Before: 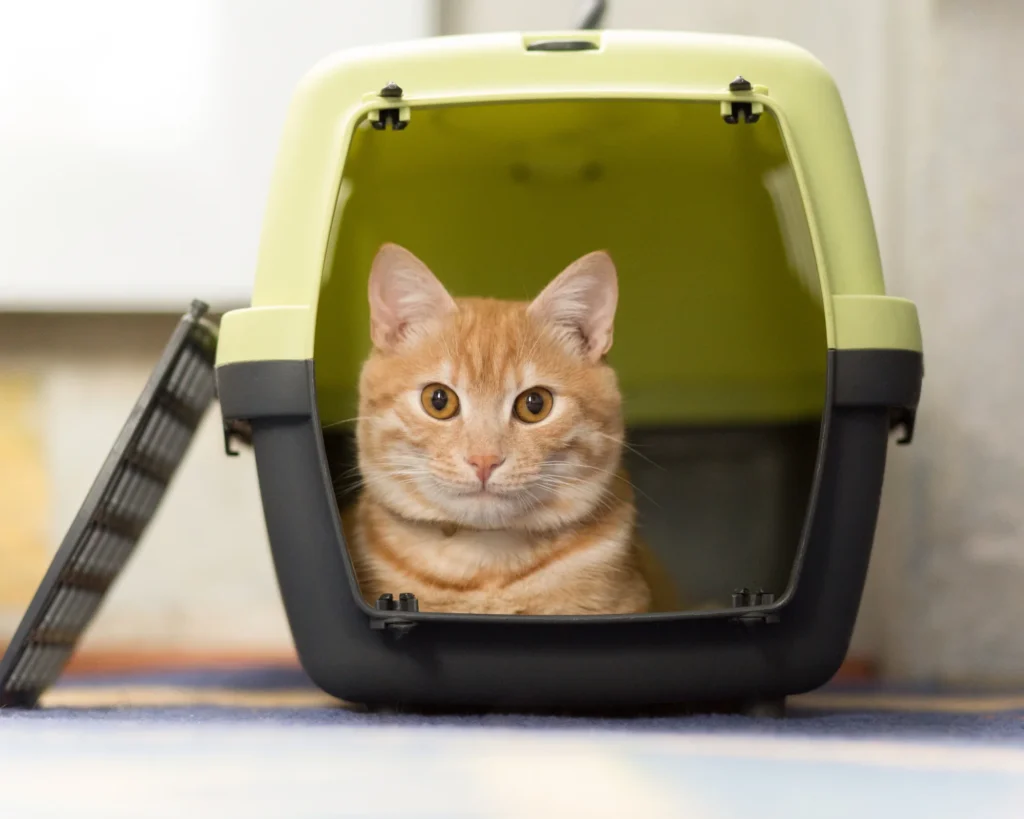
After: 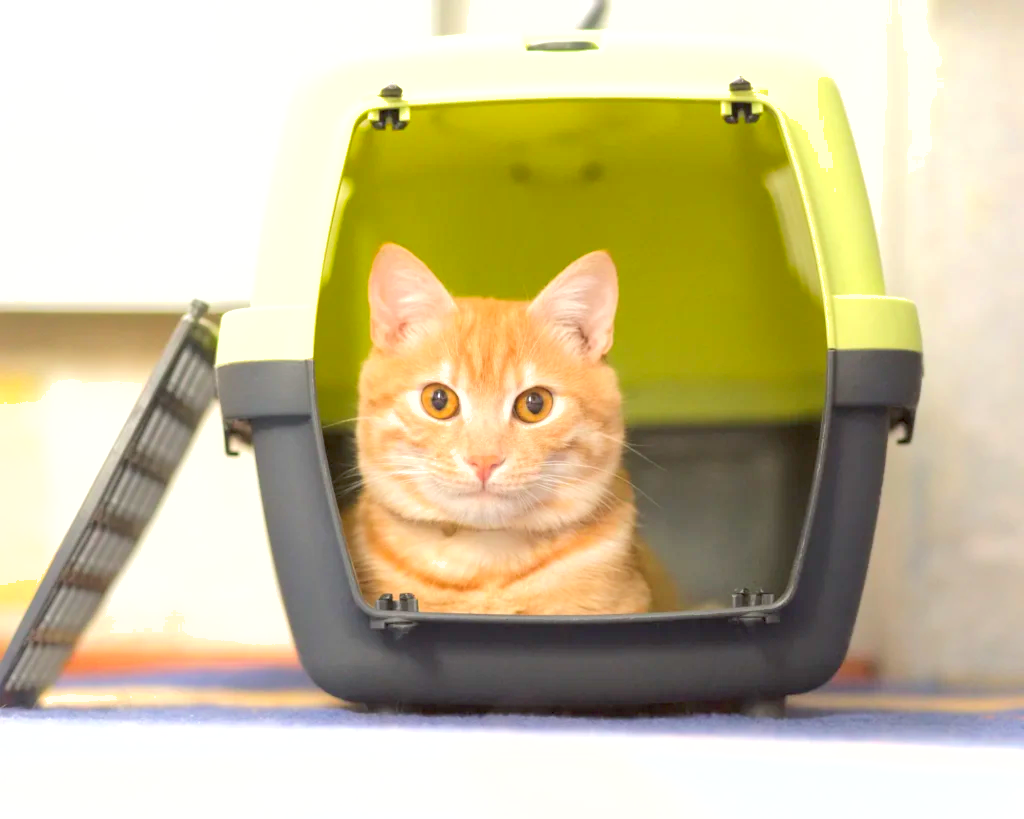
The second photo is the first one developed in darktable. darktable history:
shadows and highlights: highlights color adjustment 56.58%
tone equalizer: -8 EV 1.97 EV, -7 EV 2 EV, -6 EV 1.99 EV, -5 EV 1.99 EV, -4 EV 1.96 EV, -3 EV 1.47 EV, -2 EV 0.977 EV, -1 EV 0.477 EV, edges refinement/feathering 500, mask exposure compensation -1.57 EV, preserve details no
